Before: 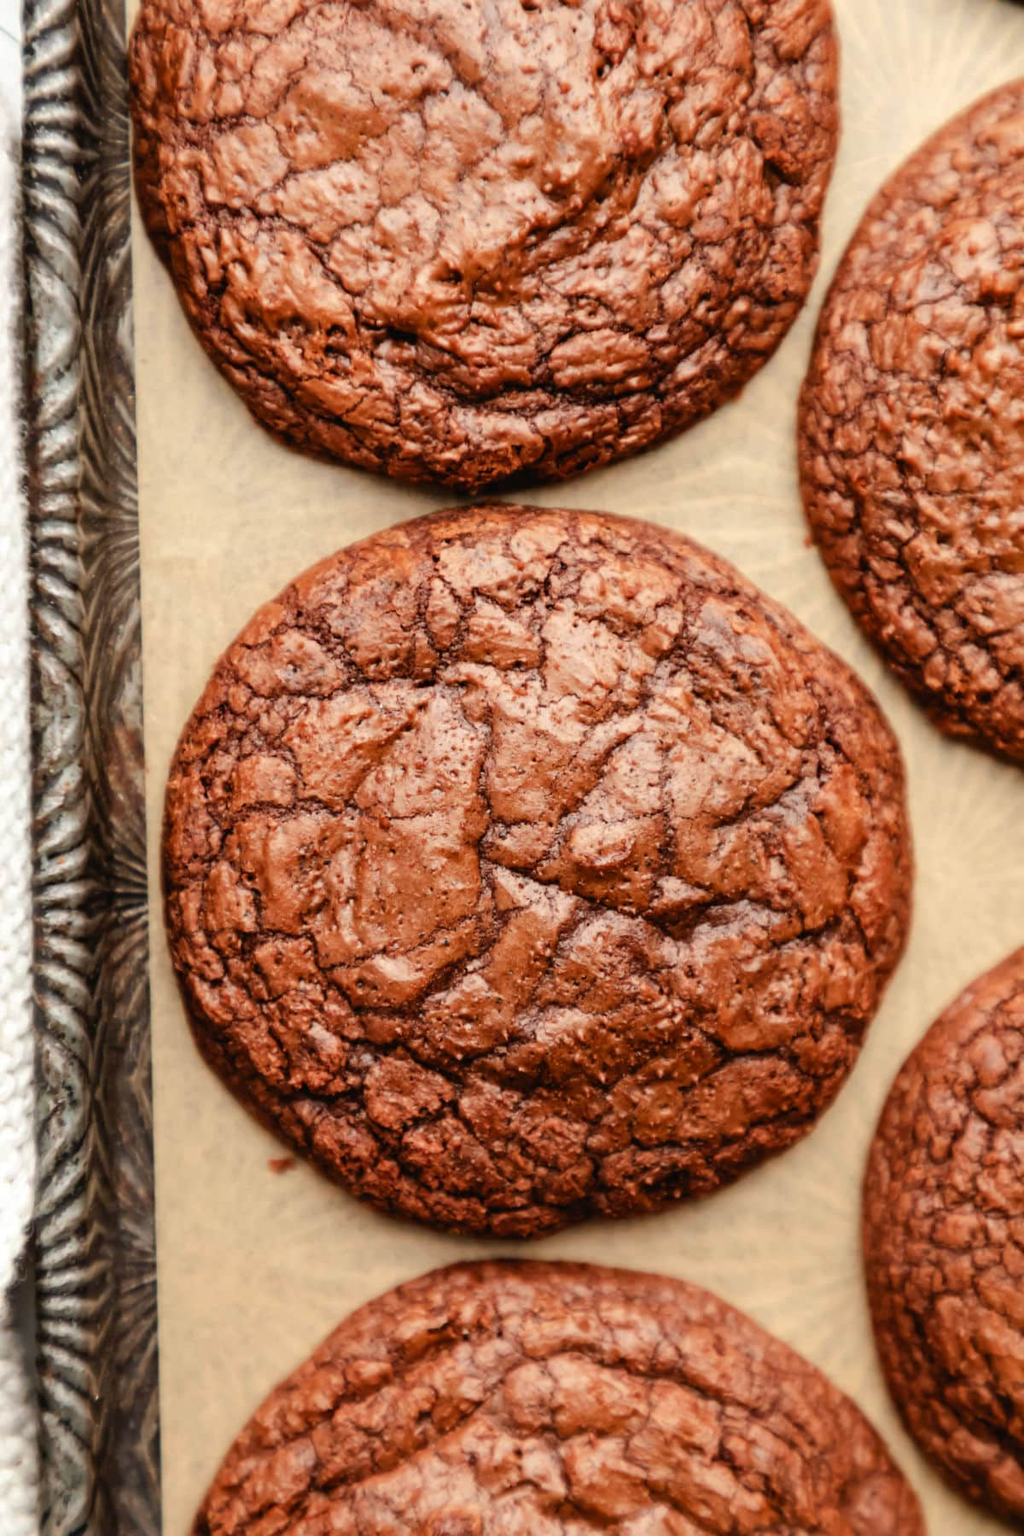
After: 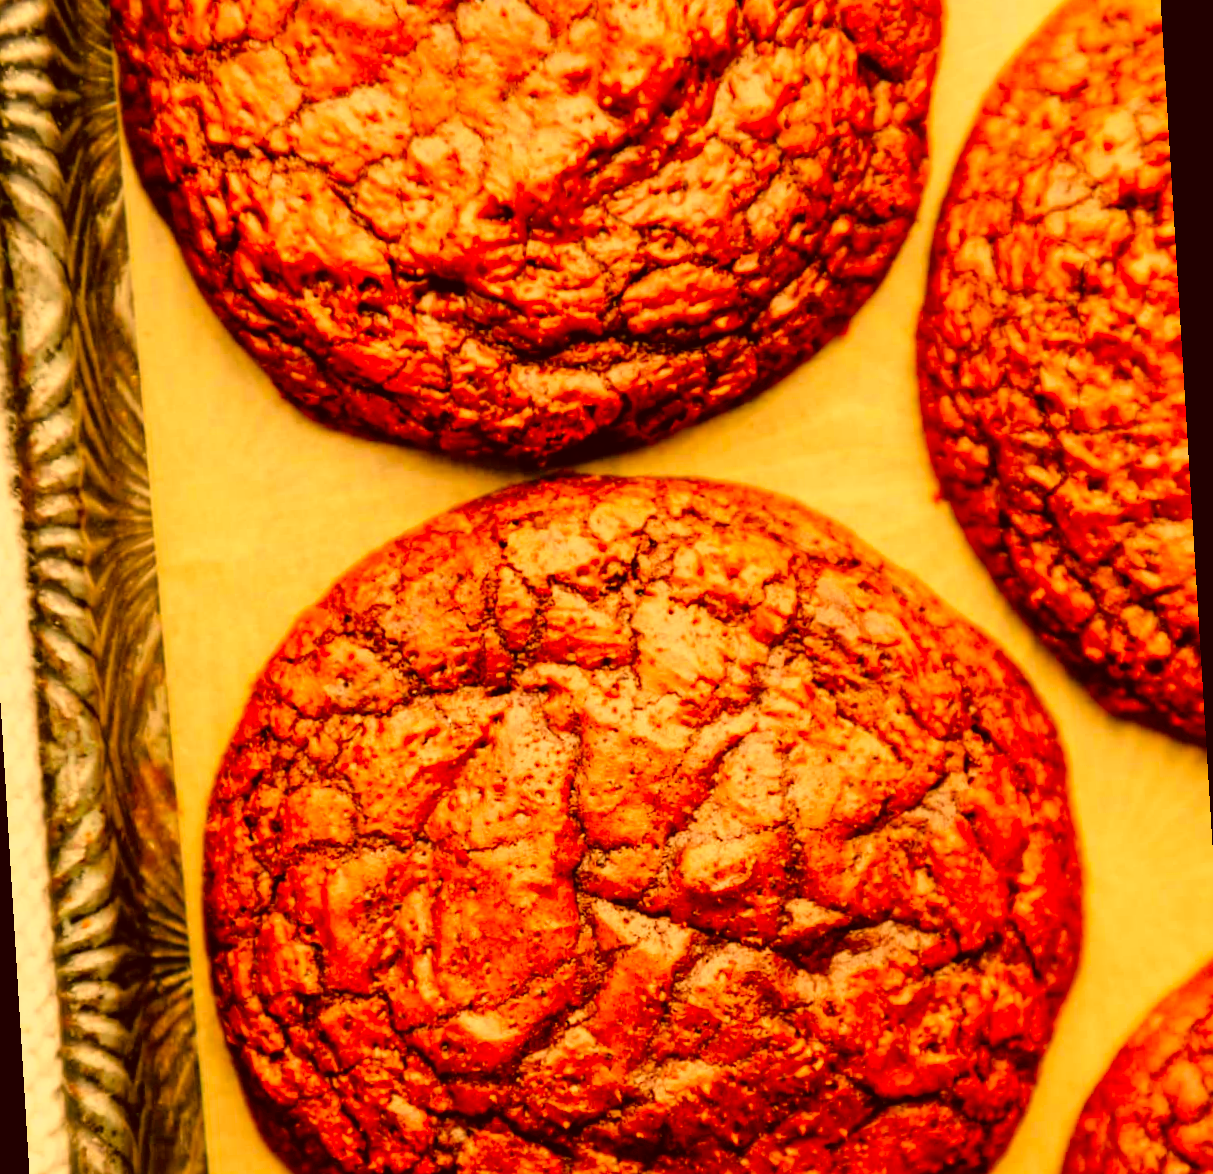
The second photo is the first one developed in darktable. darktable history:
velvia: on, module defaults
exposure: black level correction 0, exposure 0.5 EV, compensate exposure bias true, compensate highlight preservation false
crop: bottom 24.988%
white balance: red 0.976, blue 1.04
rotate and perspective: rotation -3.52°, crop left 0.036, crop right 0.964, crop top 0.081, crop bottom 0.919
filmic rgb: black relative exposure -5.83 EV, white relative exposure 3.4 EV, hardness 3.68
color correction: highlights a* 10.44, highlights b* 30.04, shadows a* 2.73, shadows b* 17.51, saturation 1.72
